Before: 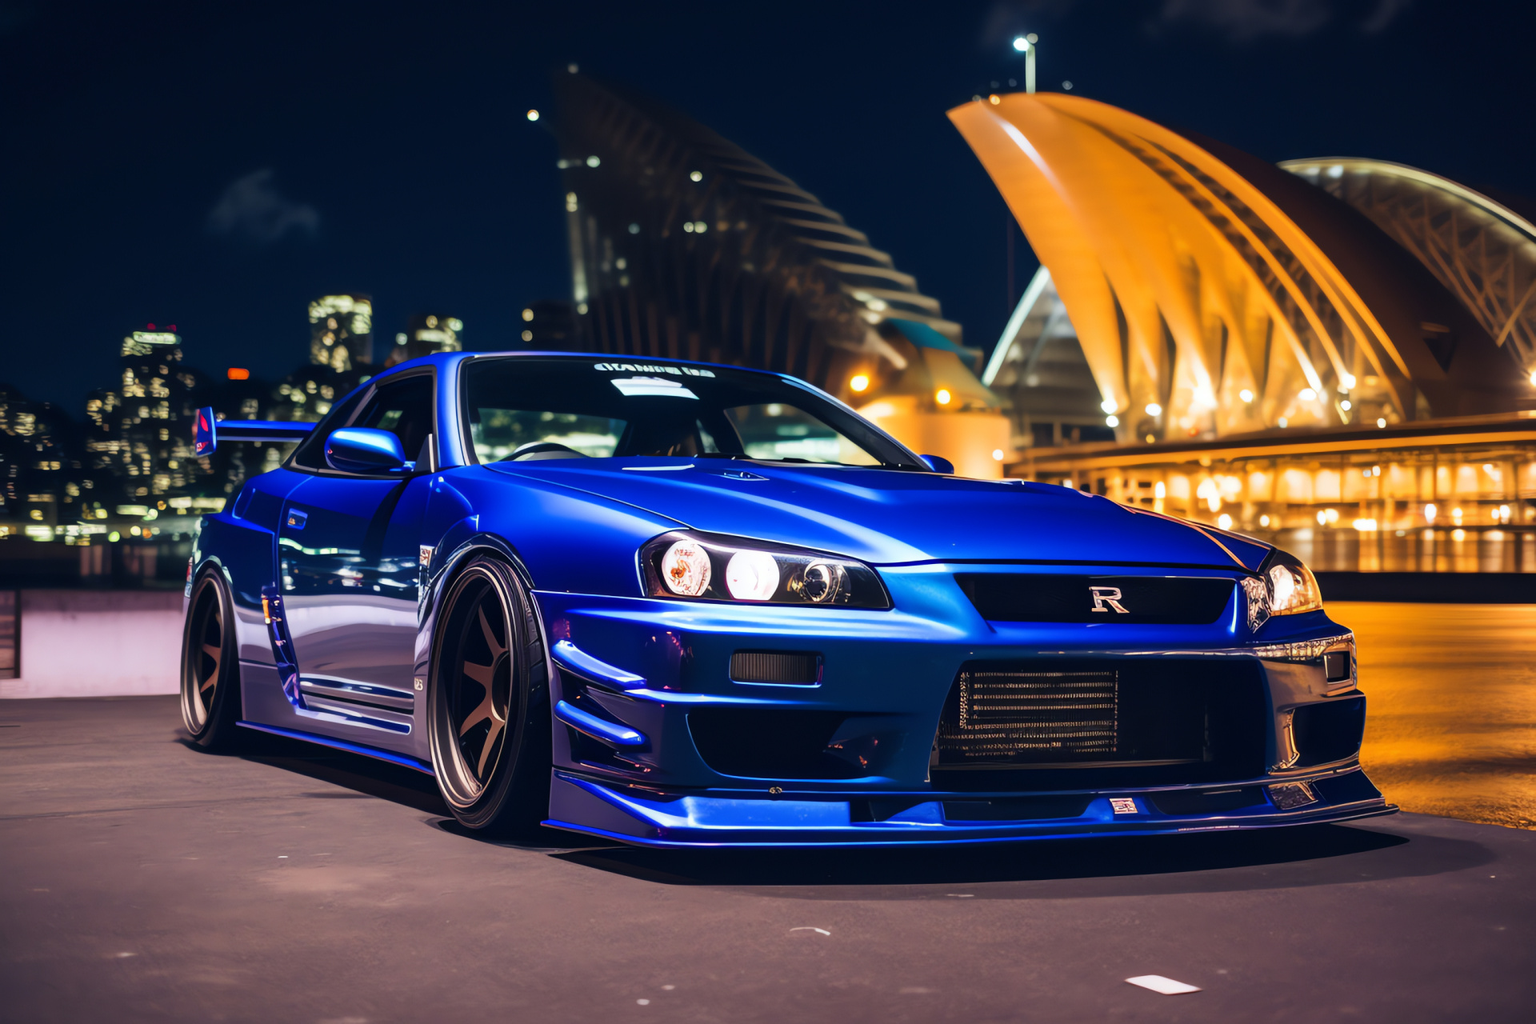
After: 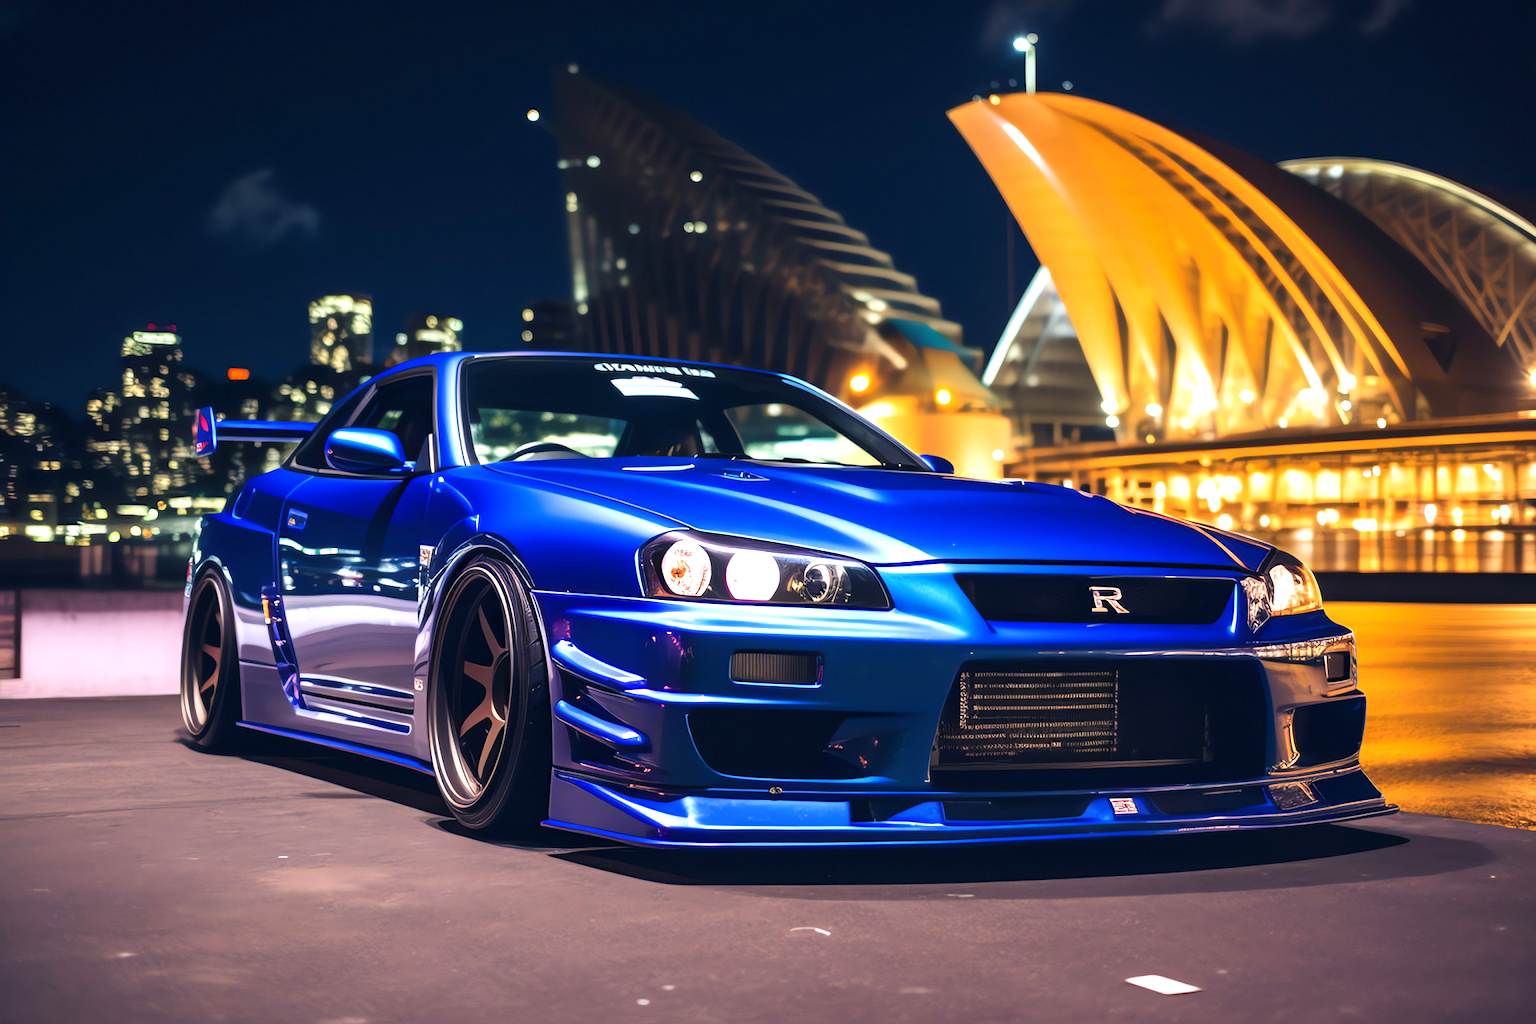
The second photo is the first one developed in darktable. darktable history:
exposure: exposure 0.6 EV, compensate highlight preservation false
tone equalizer: -8 EV -0.55 EV
